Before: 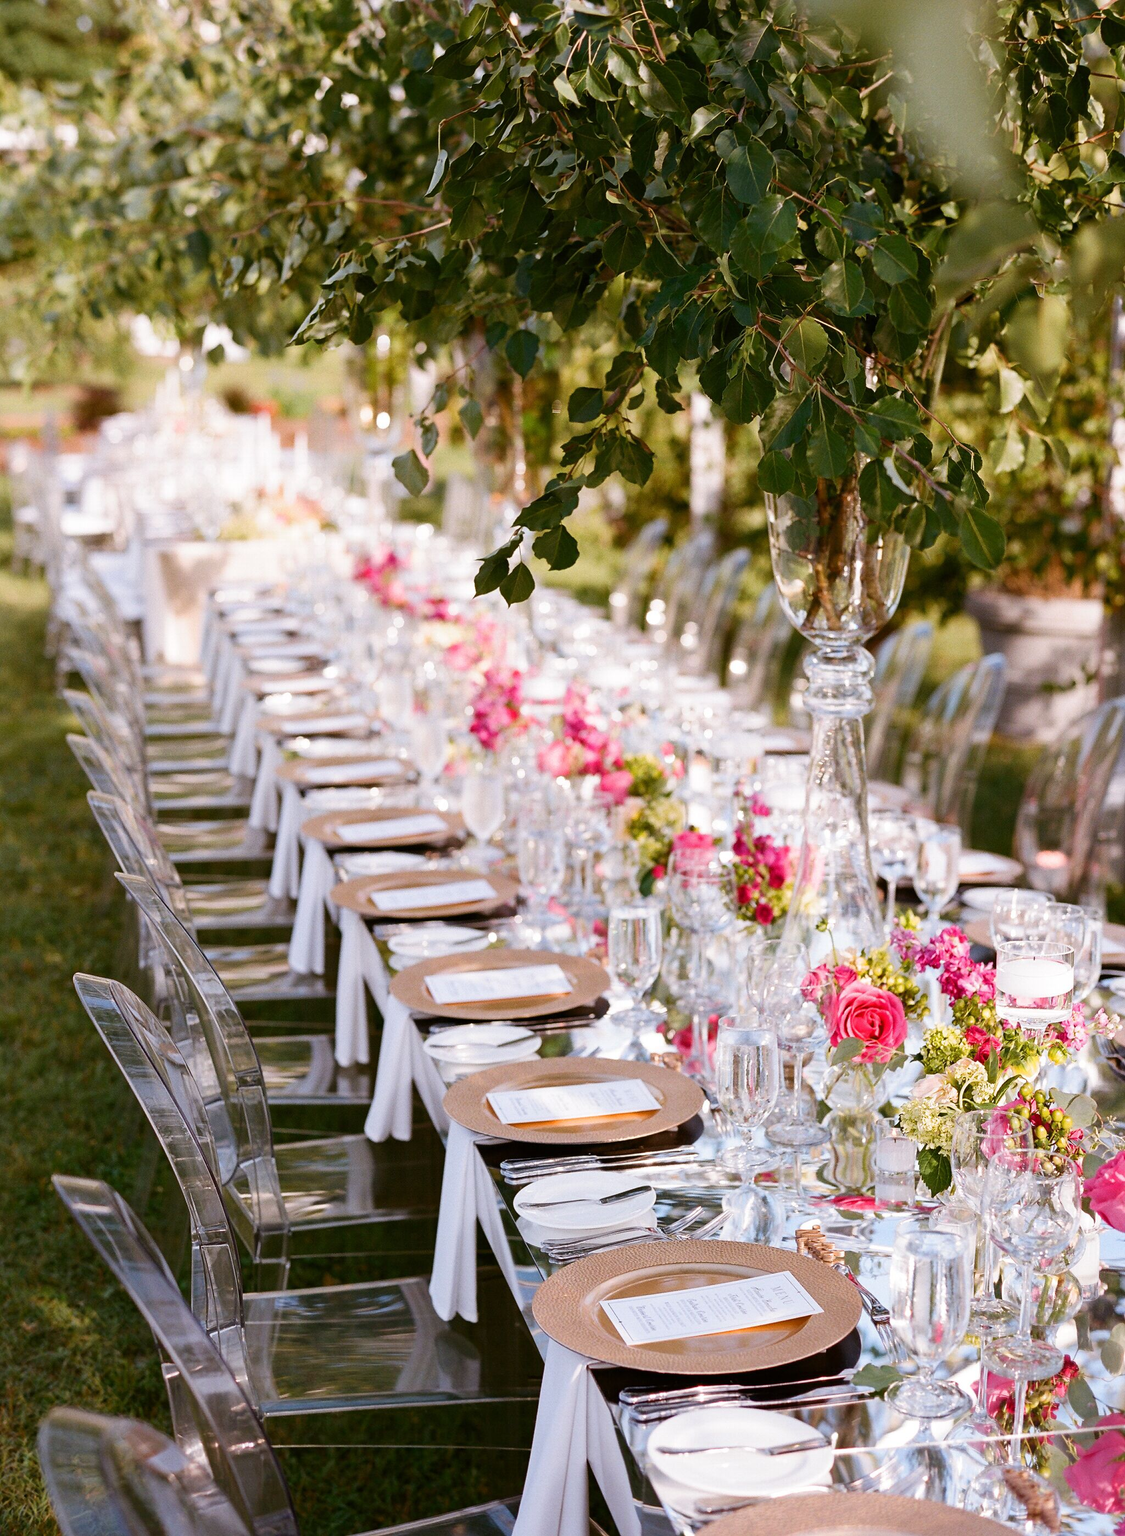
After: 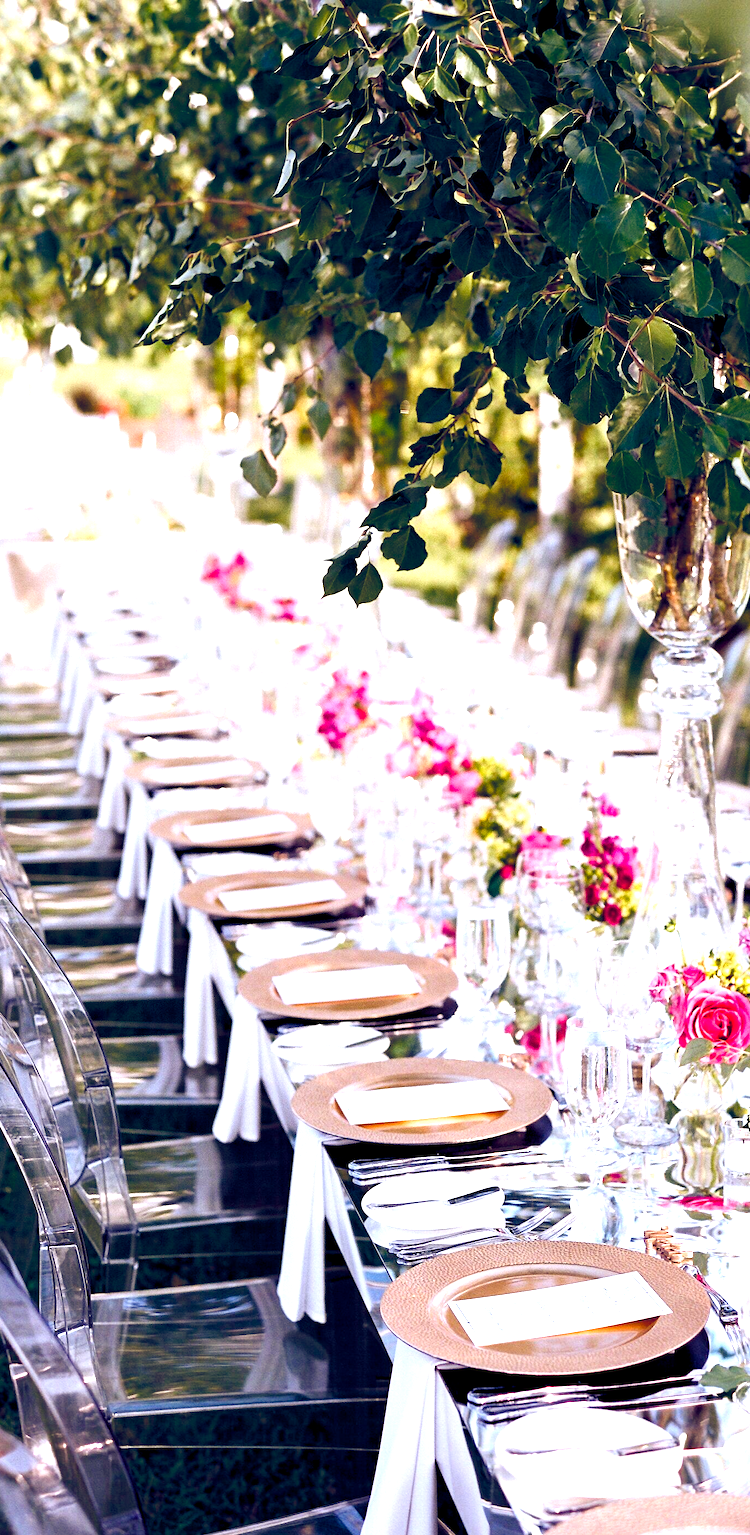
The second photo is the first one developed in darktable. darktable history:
exposure: black level correction 0, exposure 0.7 EV, compensate exposure bias true, compensate highlight preservation false
crop and rotate: left 13.537%, right 19.796%
color balance rgb: shadows lift › luminance -41.13%, shadows lift › chroma 14.13%, shadows lift › hue 260°, power › luminance -3.76%, power › chroma 0.56%, power › hue 40.37°, highlights gain › luminance 16.81%, highlights gain › chroma 2.94%, highlights gain › hue 260°, global offset › luminance -0.29%, global offset › chroma 0.31%, global offset › hue 260°, perceptual saturation grading › global saturation 20%, perceptual saturation grading › highlights -13.92%, perceptual saturation grading › shadows 50%
contrast equalizer: y [[0.526, 0.53, 0.532, 0.532, 0.53, 0.525], [0.5 ×6], [0.5 ×6], [0 ×6], [0 ×6]]
